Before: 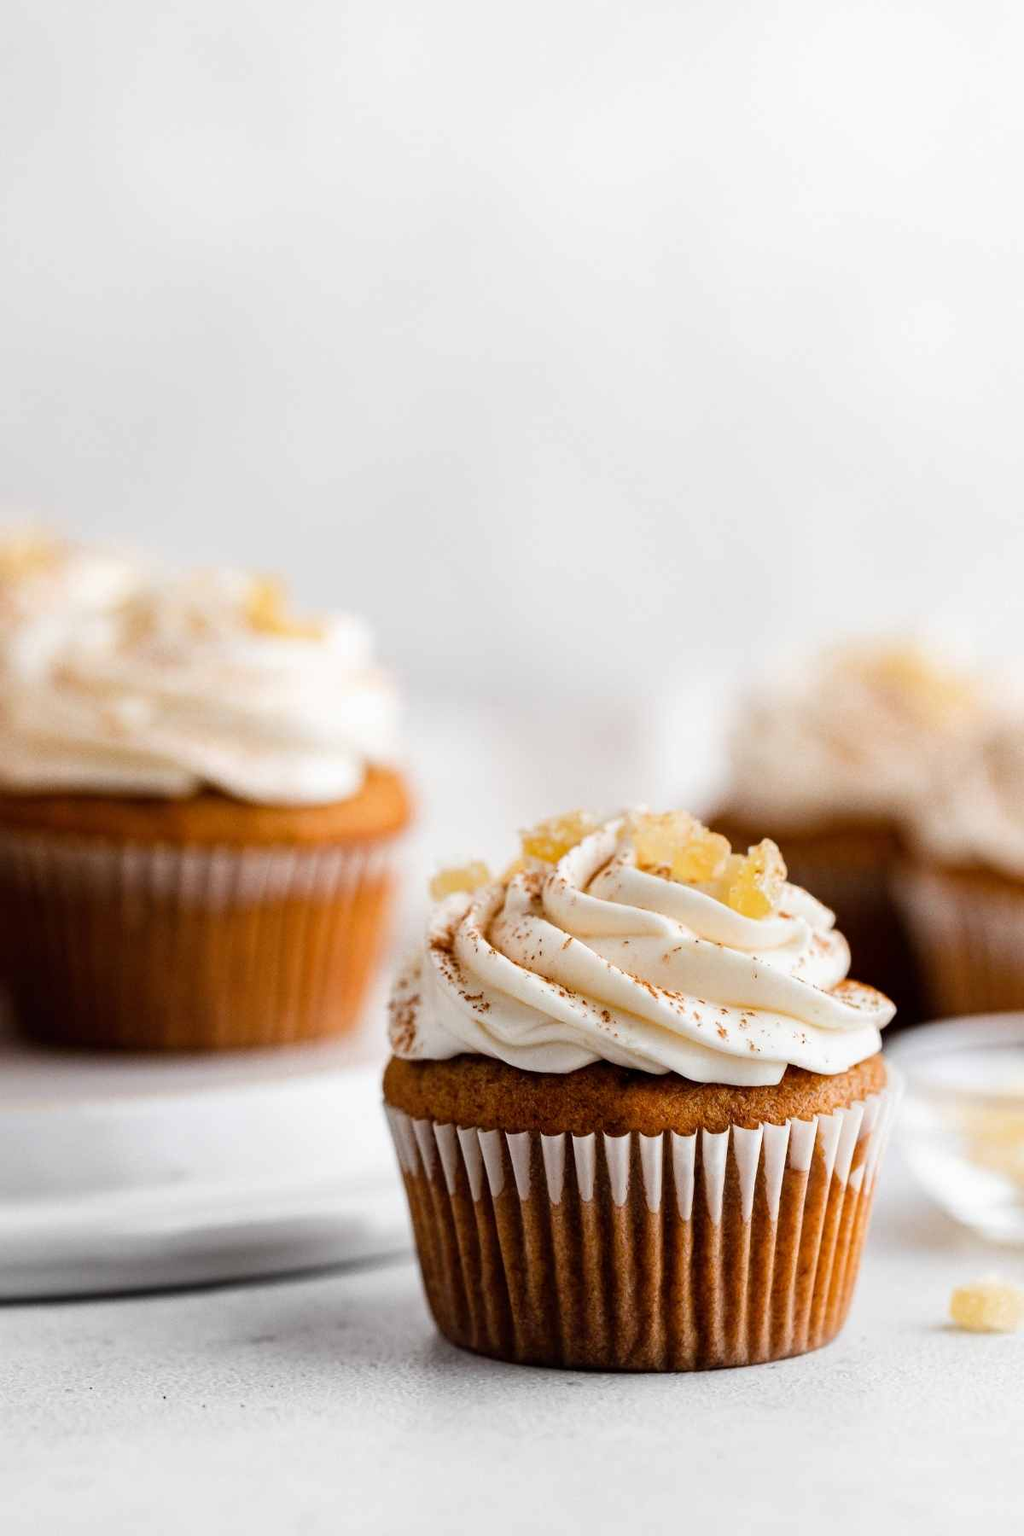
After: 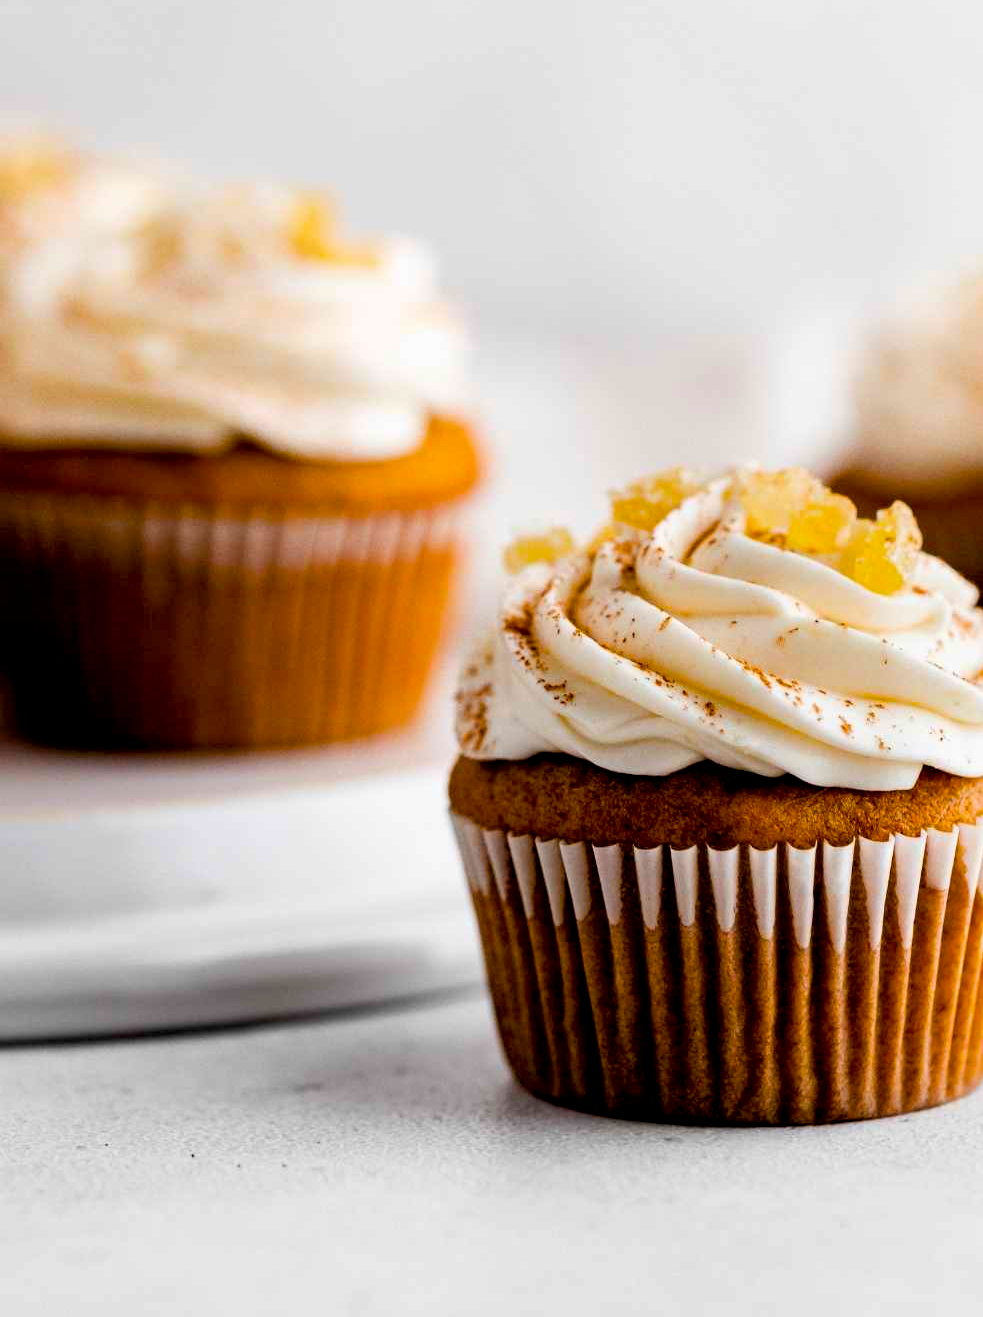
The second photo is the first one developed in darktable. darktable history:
exposure: black level correction 0.01, exposure 0.006 EV, compensate highlight preservation false
crop: top 26.806%, right 18.018%
color balance rgb: perceptual saturation grading › global saturation 31.085%, global vibrance 20%
